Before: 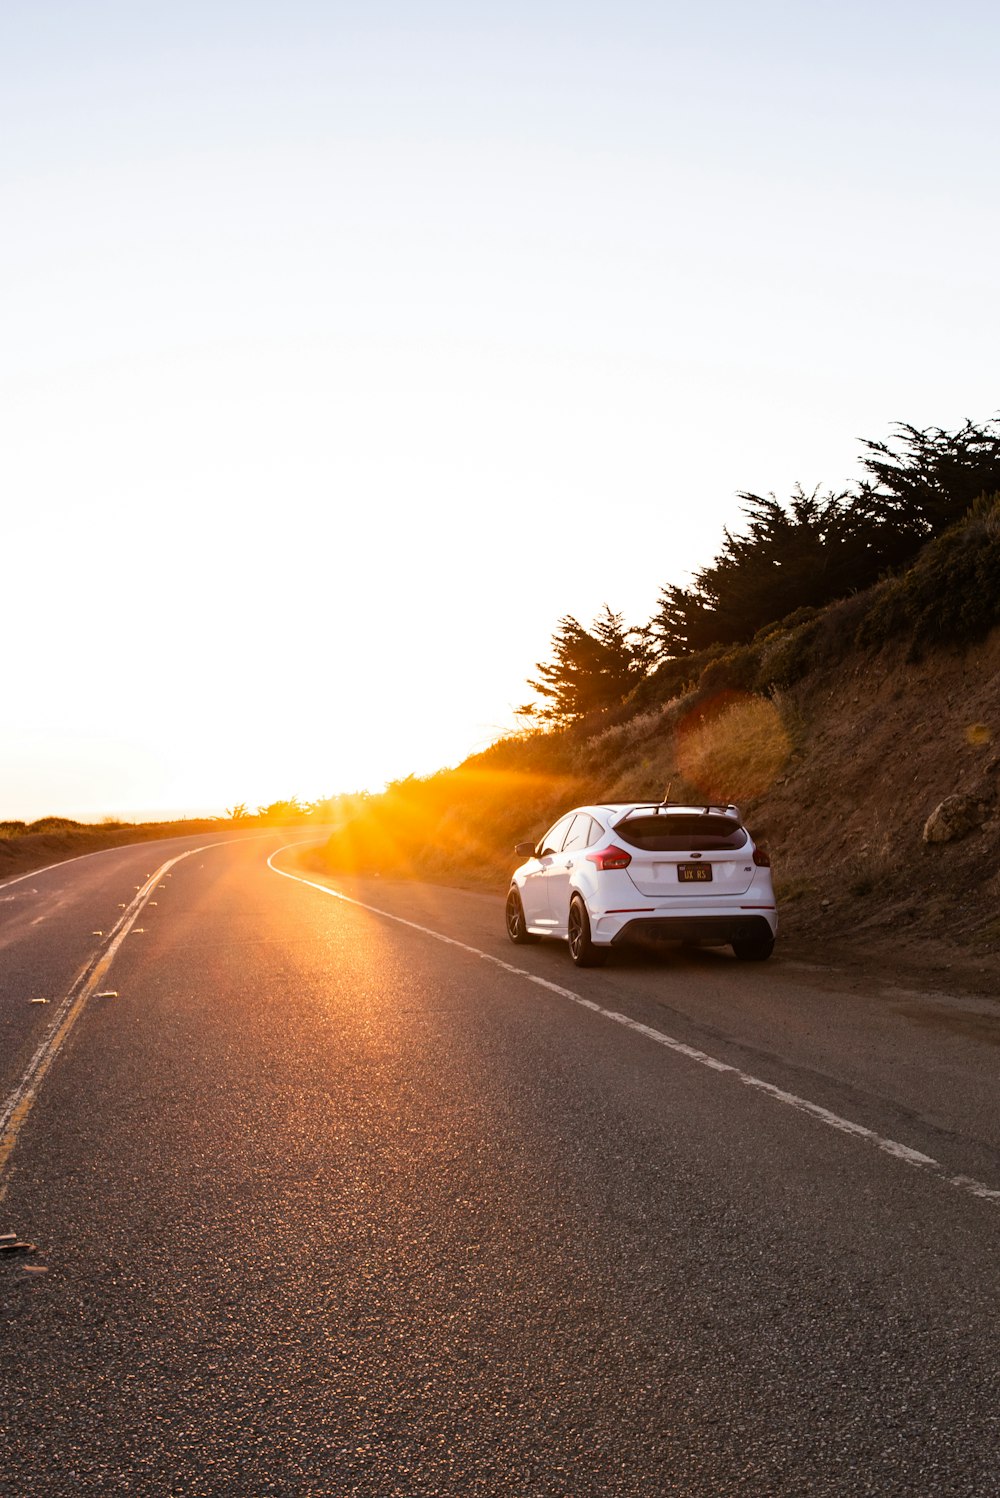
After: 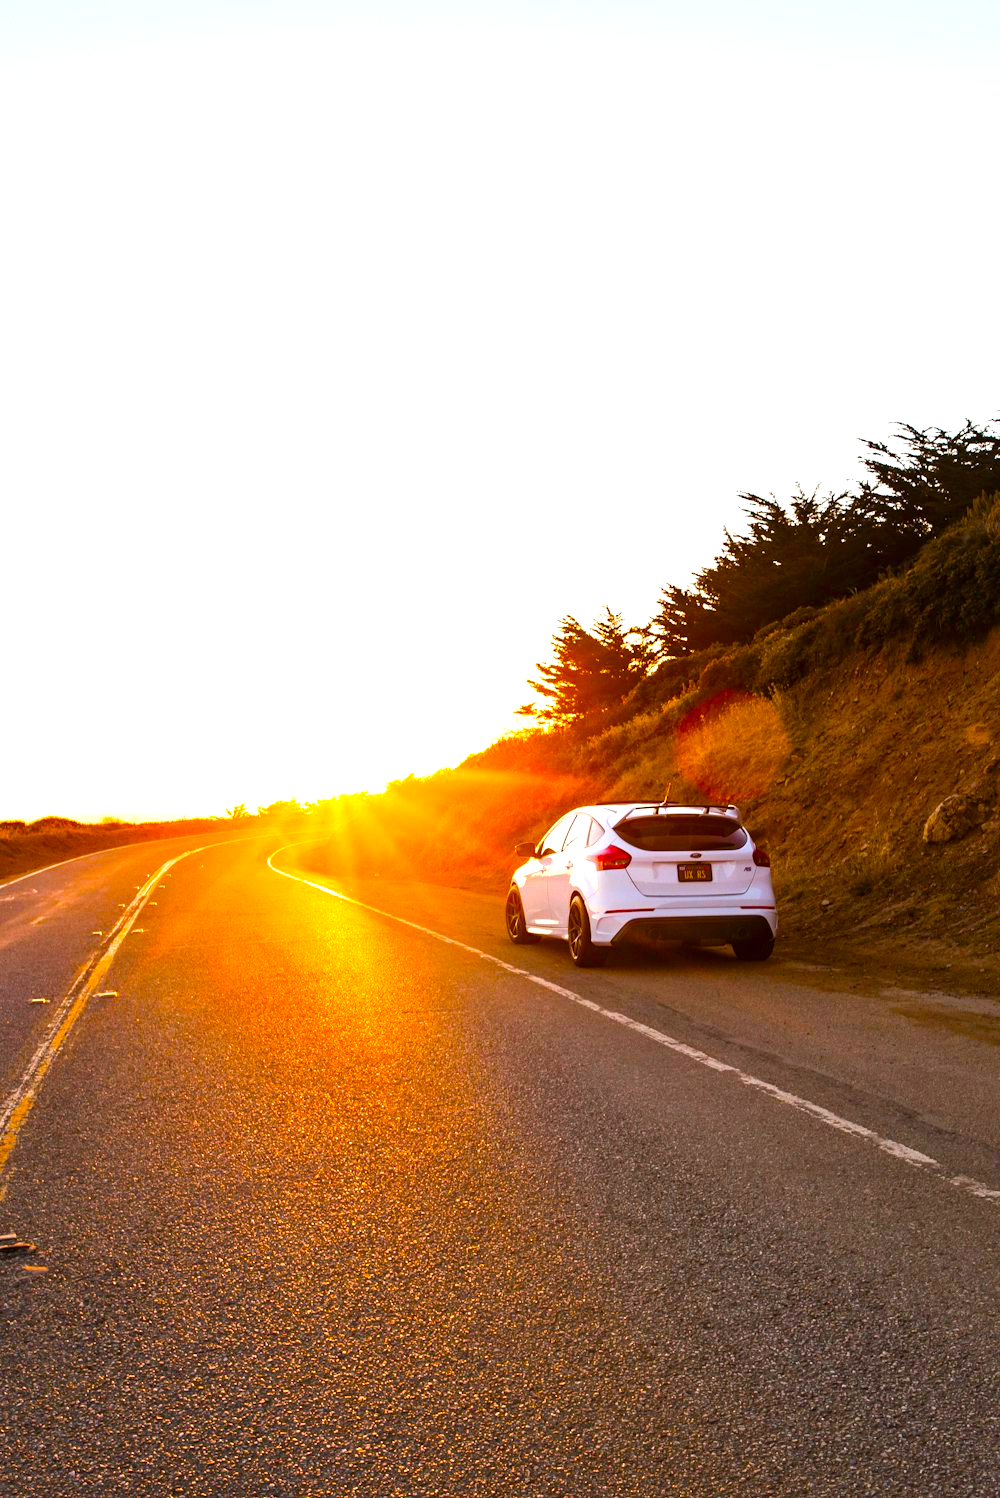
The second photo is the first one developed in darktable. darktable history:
exposure: black level correction 0, exposure 0.7 EV, compensate highlight preservation false
local contrast: mode bilateral grid, contrast 20, coarseness 50, detail 132%, midtone range 0.2
color balance: input saturation 134.34%, contrast -10.04%, contrast fulcrum 19.67%, output saturation 133.51%
